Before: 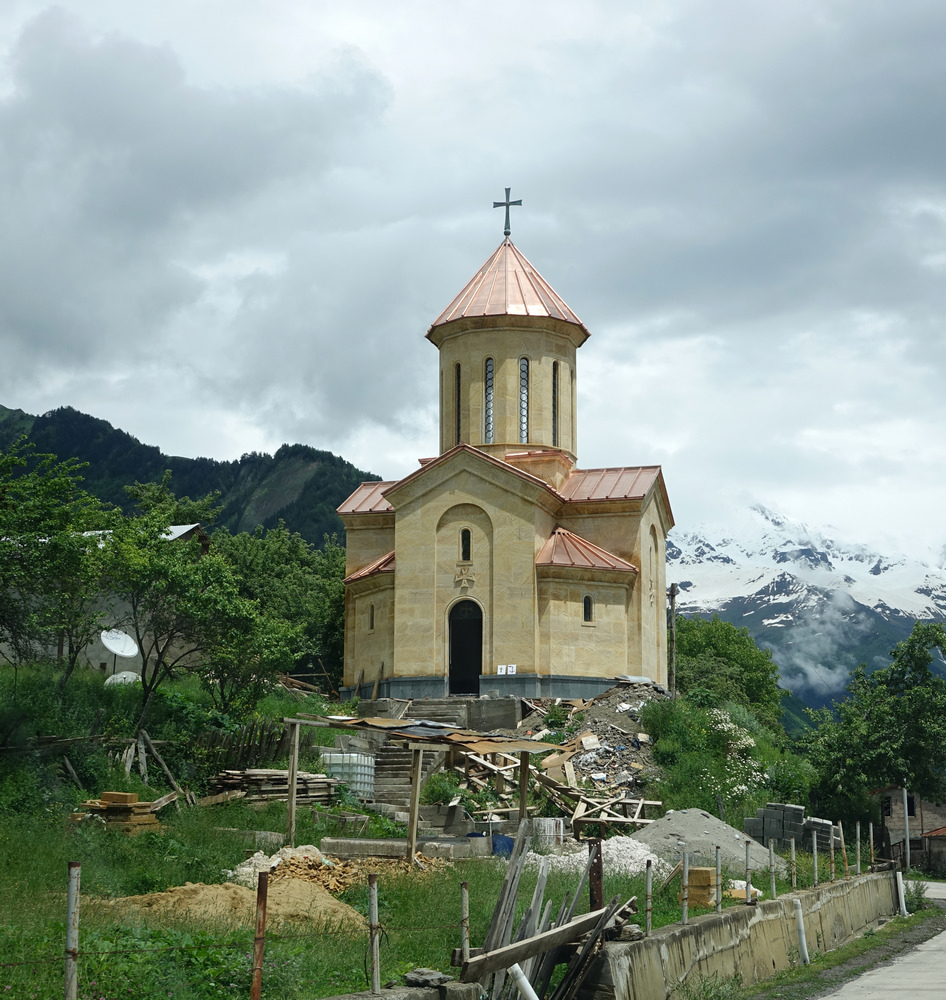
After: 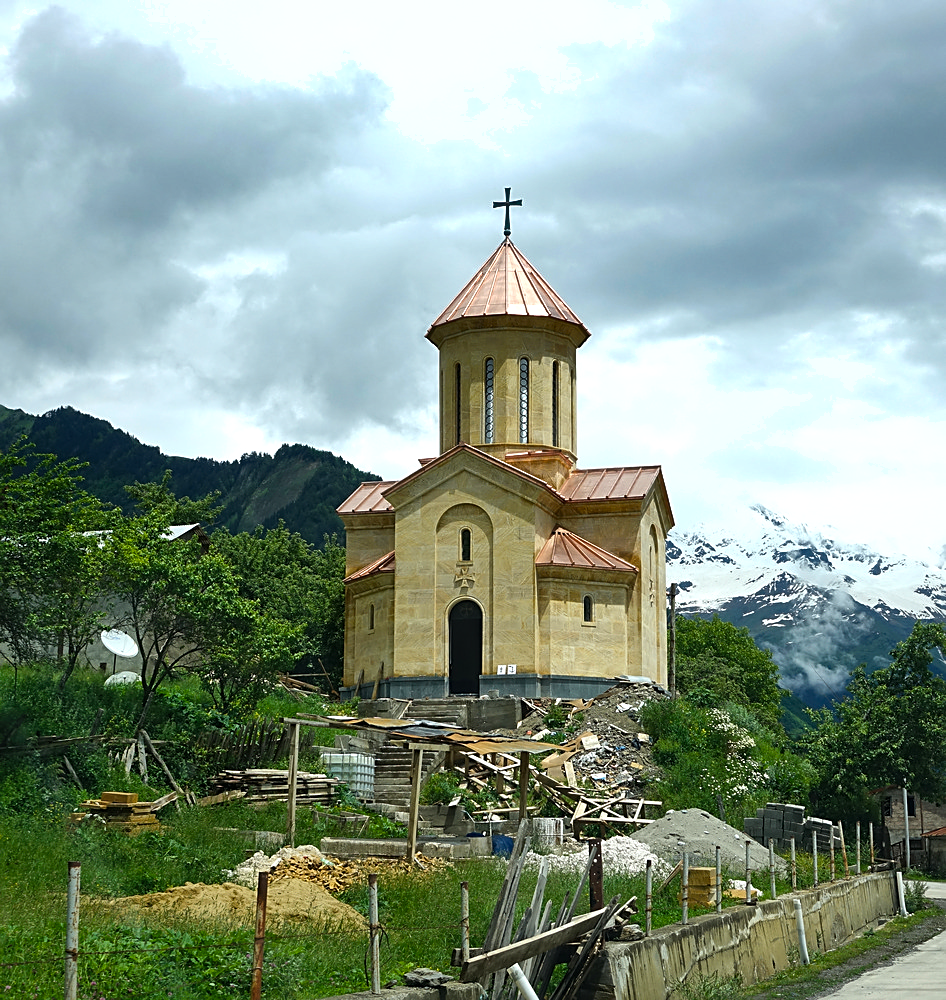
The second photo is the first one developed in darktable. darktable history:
sharpen: on, module defaults
color balance rgb: linear chroma grading › shadows 10.49%, linear chroma grading › highlights 9.039%, linear chroma grading › global chroma 15.525%, linear chroma grading › mid-tones 14.603%, perceptual saturation grading › global saturation 0.331%, perceptual brilliance grading › global brilliance 15.364%, perceptual brilliance grading › shadows -34.979%, saturation formula JzAzBz (2021)
shadows and highlights: white point adjustment 0.055, soften with gaussian
